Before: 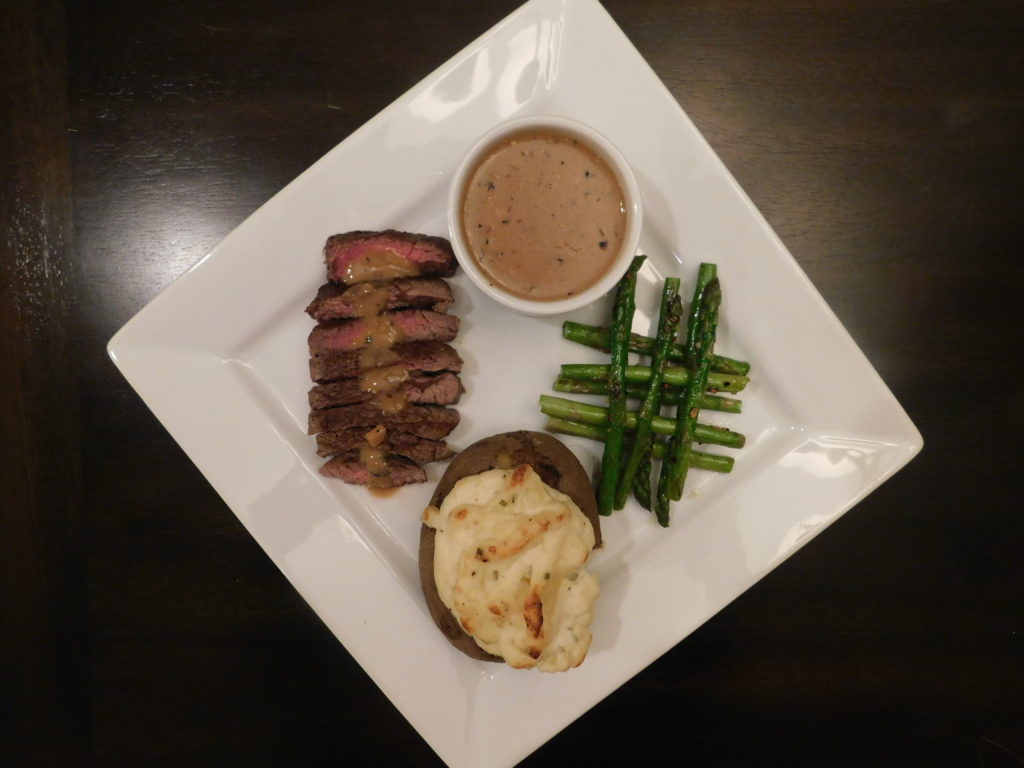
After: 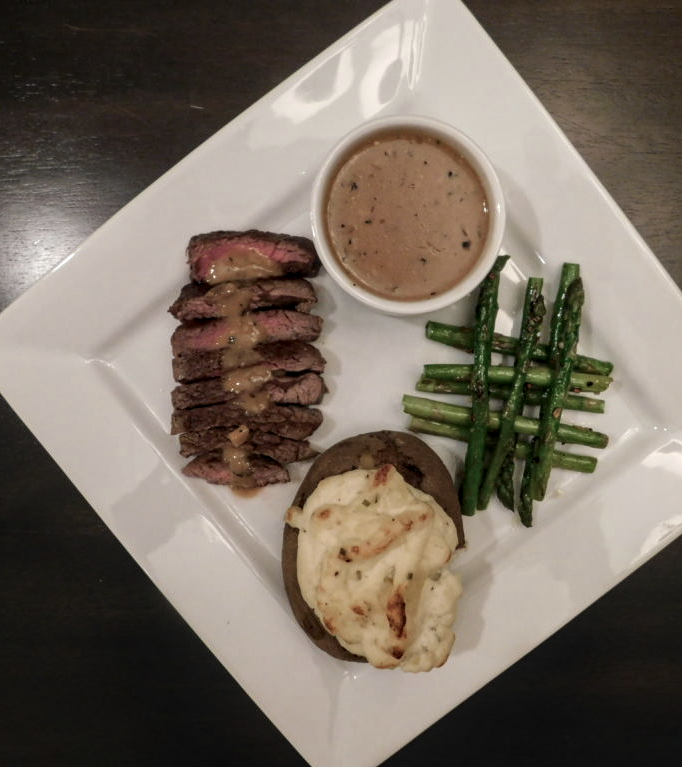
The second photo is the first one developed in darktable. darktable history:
crop and rotate: left 13.409%, right 19.924%
color balance: input saturation 80.07%
local contrast: highlights 61%, detail 143%, midtone range 0.428
